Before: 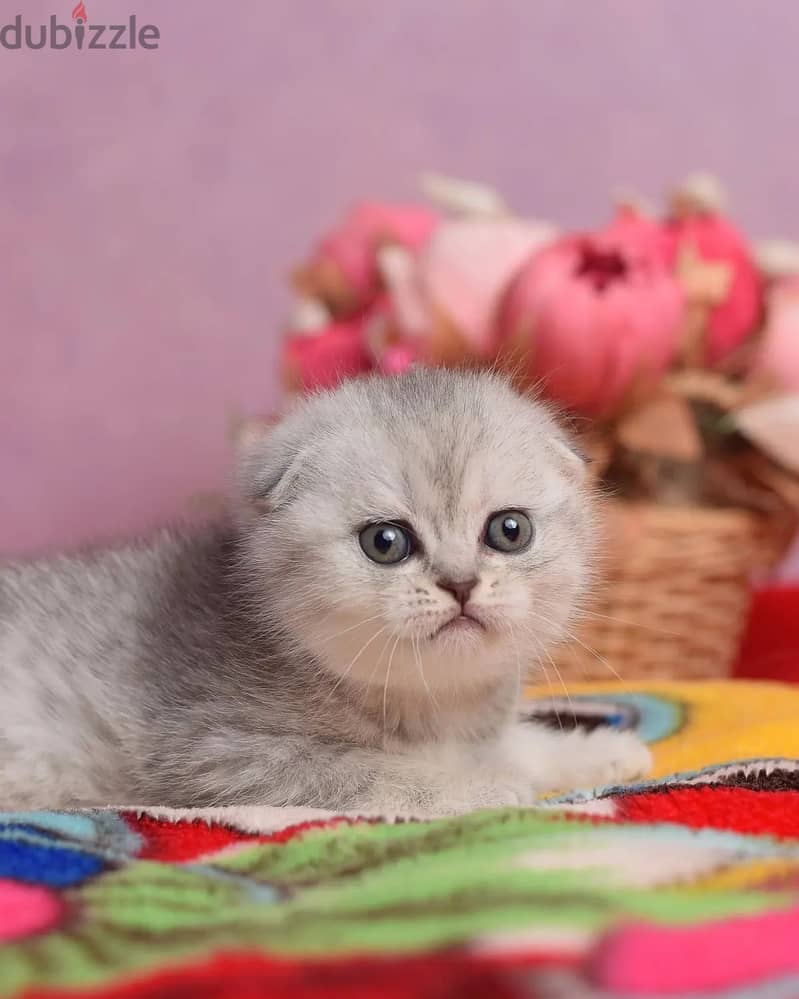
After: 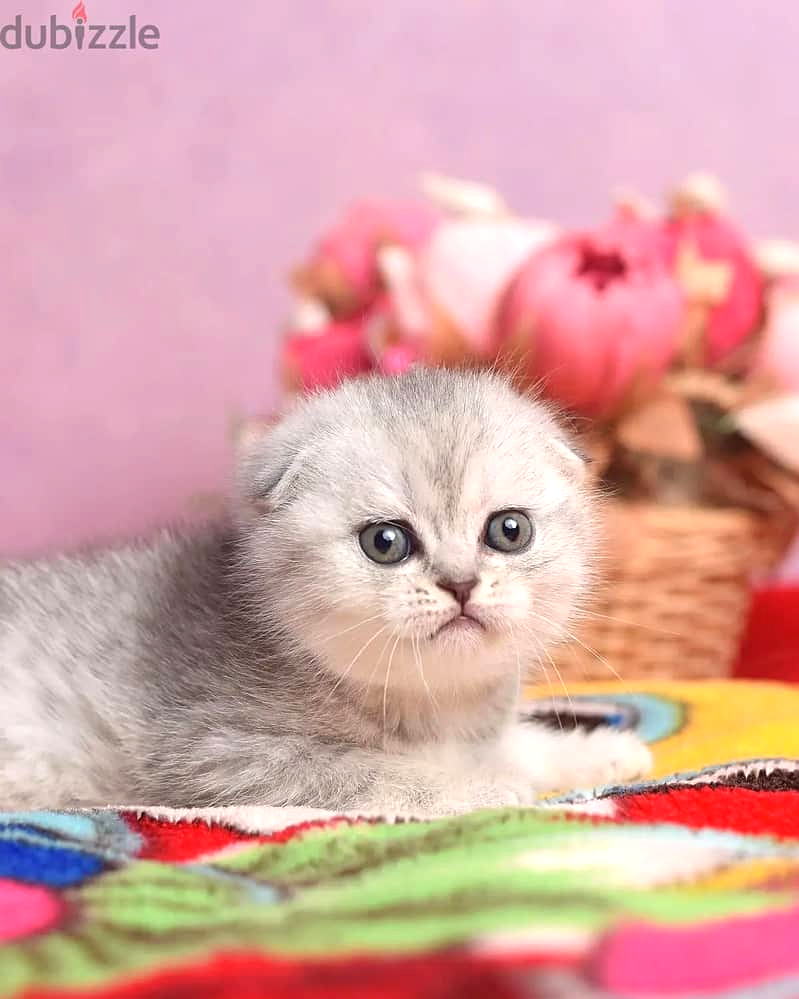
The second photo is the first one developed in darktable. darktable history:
exposure: black level correction 0, exposure 0.7 EV, compensate exposure bias true, compensate highlight preservation false
sharpen: amount 0.2
